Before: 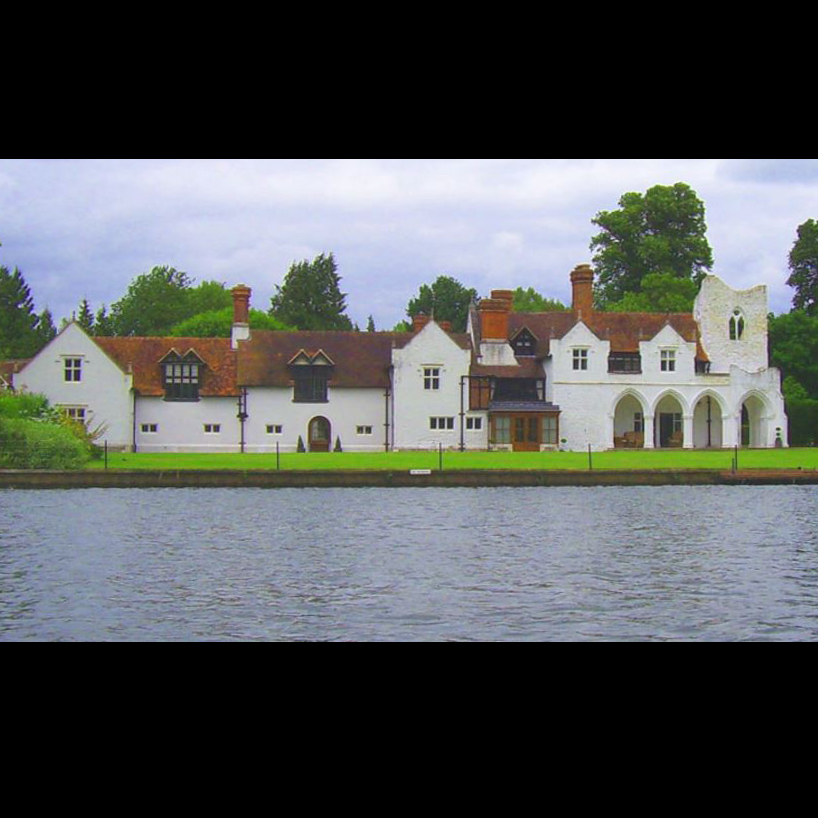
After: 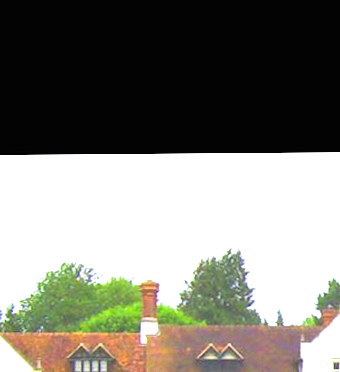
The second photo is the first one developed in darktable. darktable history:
rotate and perspective: rotation -0.45°, automatic cropping original format, crop left 0.008, crop right 0.992, crop top 0.012, crop bottom 0.988
exposure: black level correction 0, exposure 1.675 EV, compensate exposure bias true, compensate highlight preservation false
crop and rotate: left 10.817%, top 0.062%, right 47.194%, bottom 53.626%
